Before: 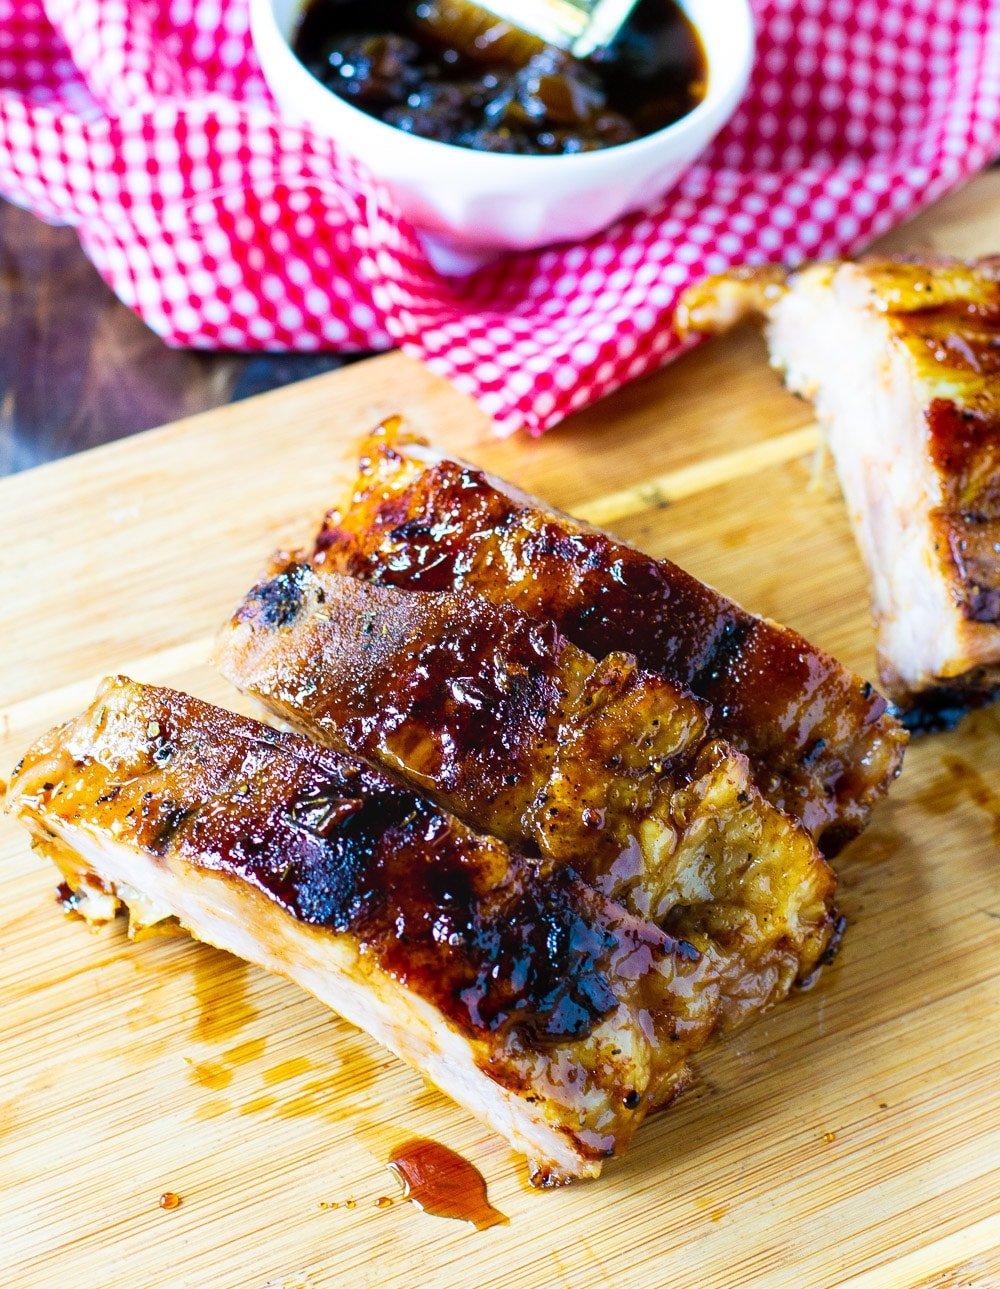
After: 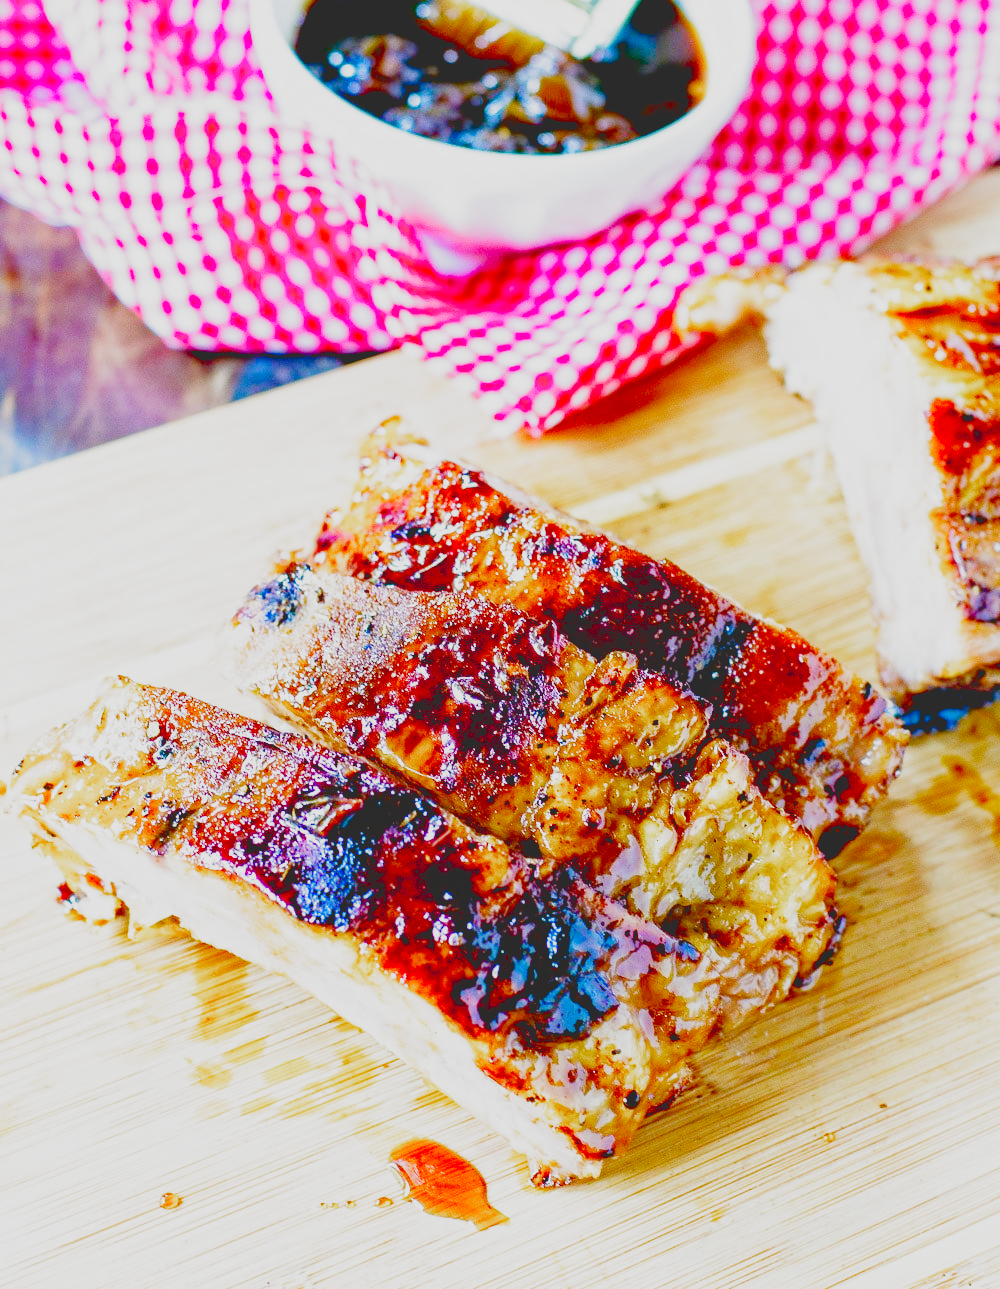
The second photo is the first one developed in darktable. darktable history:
contrast brightness saturation: contrast 0.039, saturation 0.157
contrast equalizer: y [[0.5, 0.5, 0.501, 0.63, 0.504, 0.5], [0.5 ×6], [0.5 ×6], [0 ×6], [0 ×6]]
tone curve: curves: ch0 [(0, 0.172) (1, 0.91)], color space Lab, linked channels, preserve colors none
filmic rgb: black relative exposure -4.31 EV, white relative exposure 4.56 EV, threshold 3 EV, hardness 2.38, contrast 1.059, add noise in highlights 0, preserve chrominance no, color science v4 (2020), enable highlight reconstruction true
exposure: black level correction 0, exposure 1.449 EV, compensate highlight preservation false
